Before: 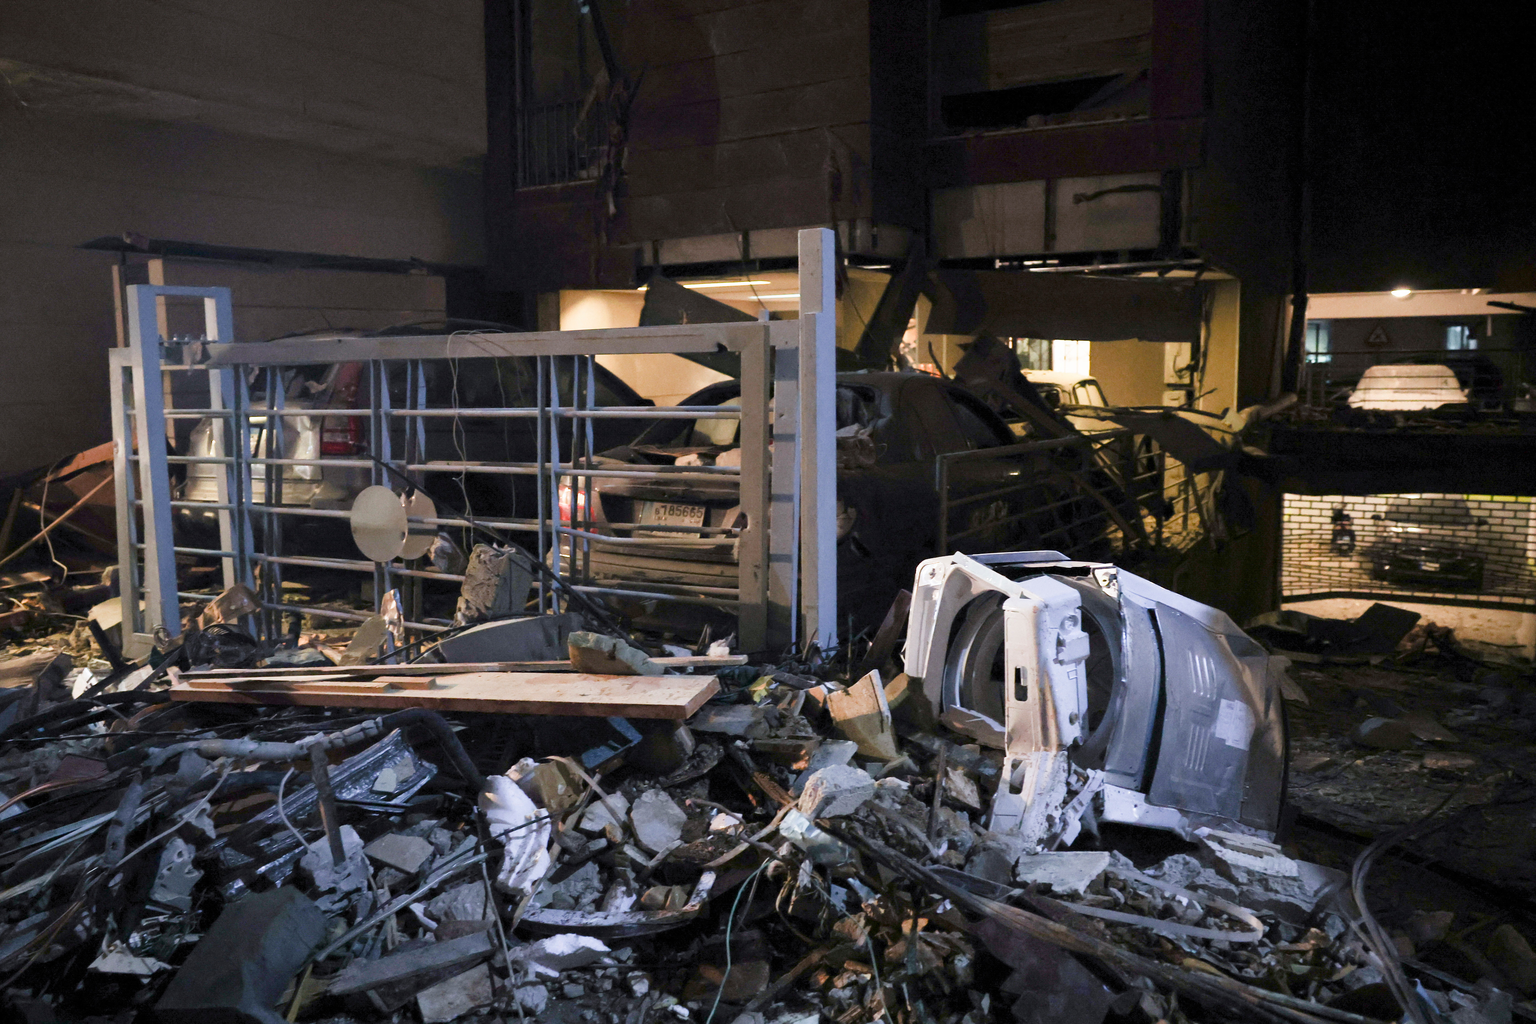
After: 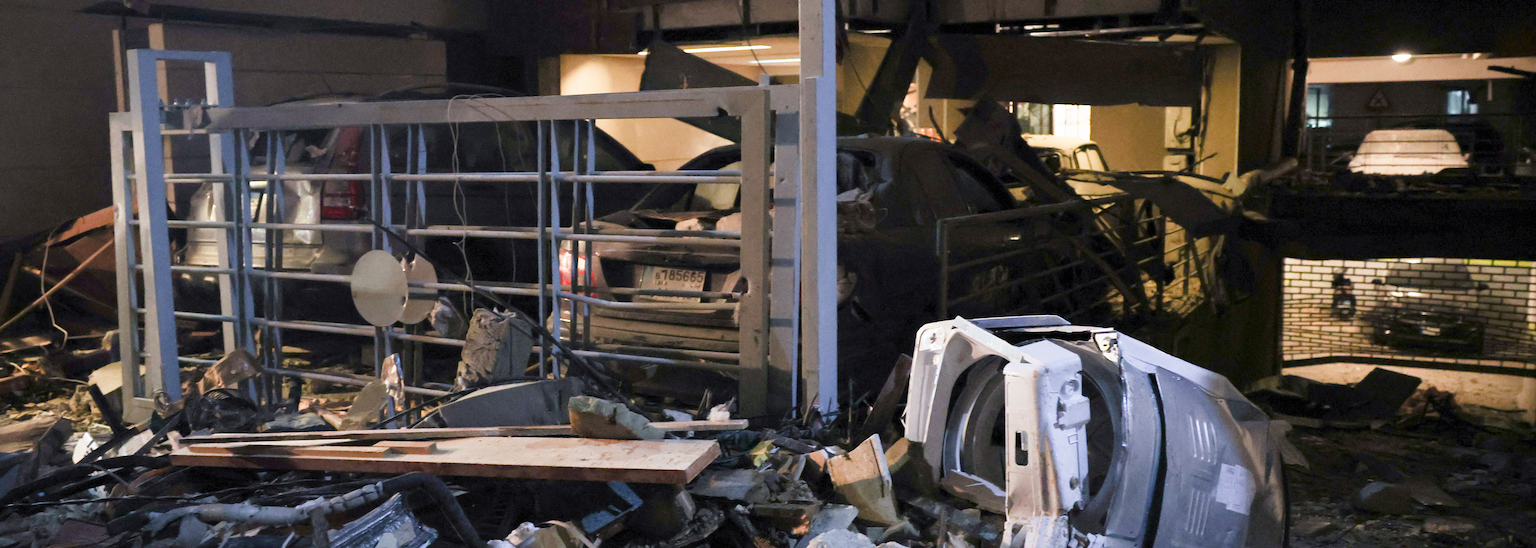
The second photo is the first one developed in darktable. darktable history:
exposure: compensate highlight preservation false
crop and rotate: top 23.043%, bottom 23.437%
